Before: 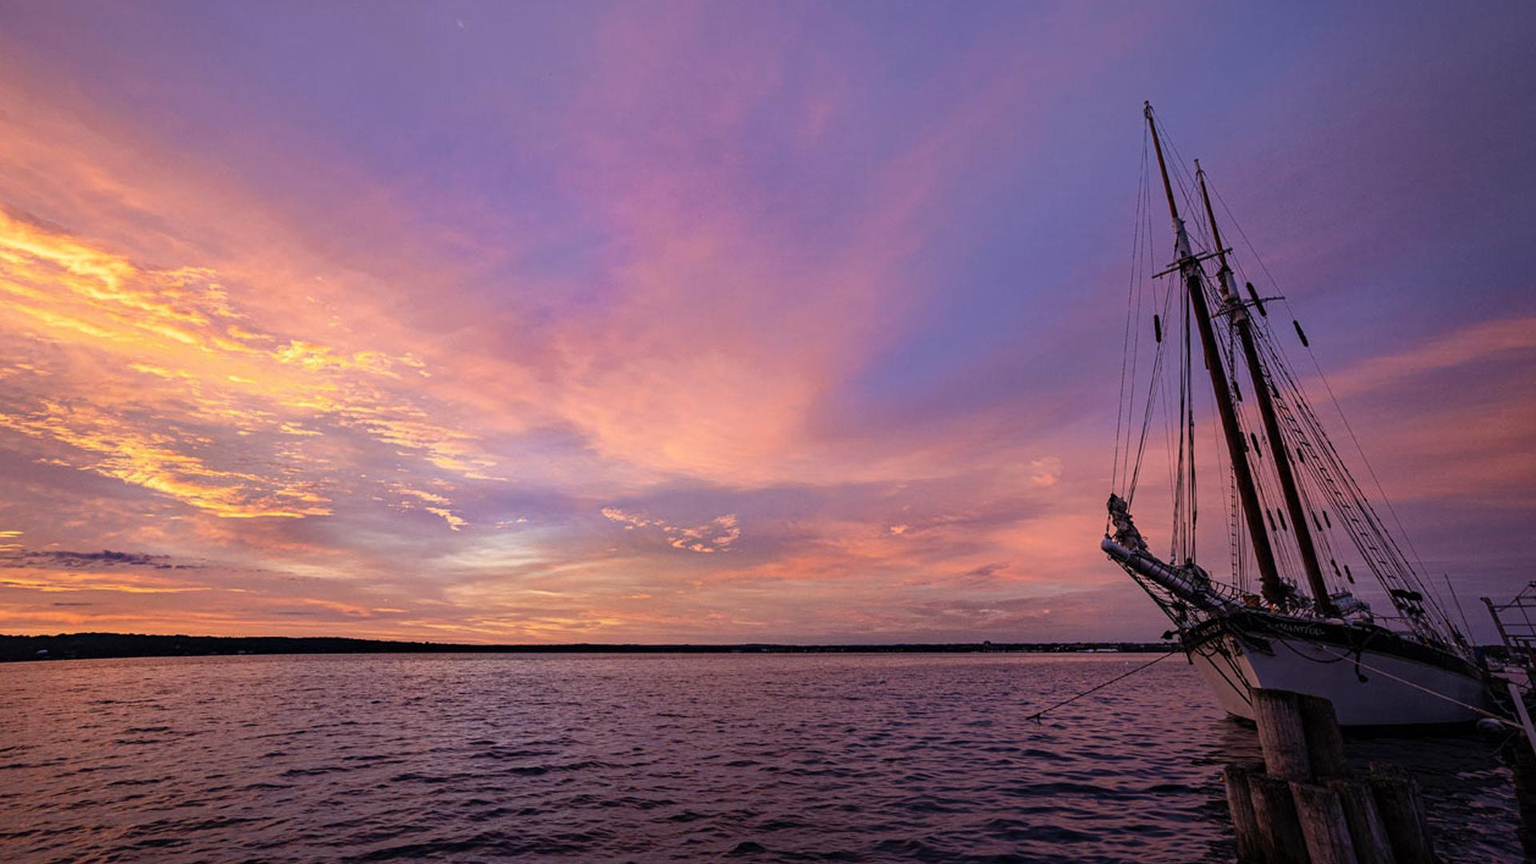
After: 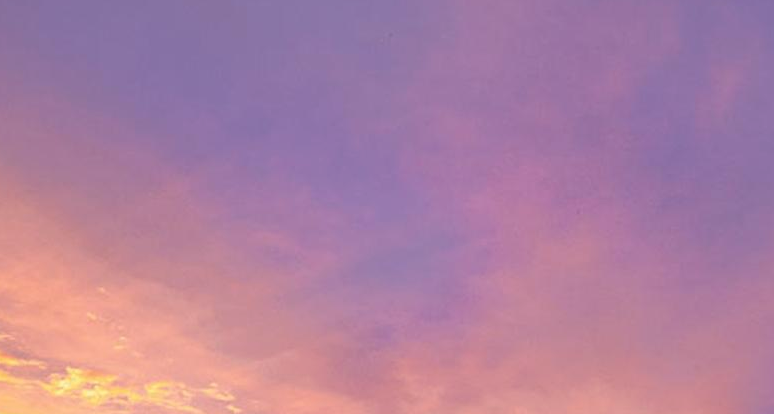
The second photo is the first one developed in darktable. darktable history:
crop: left 15.478%, top 5.458%, right 44.2%, bottom 56.185%
haze removal: strength -0.106, compatibility mode true, adaptive false
